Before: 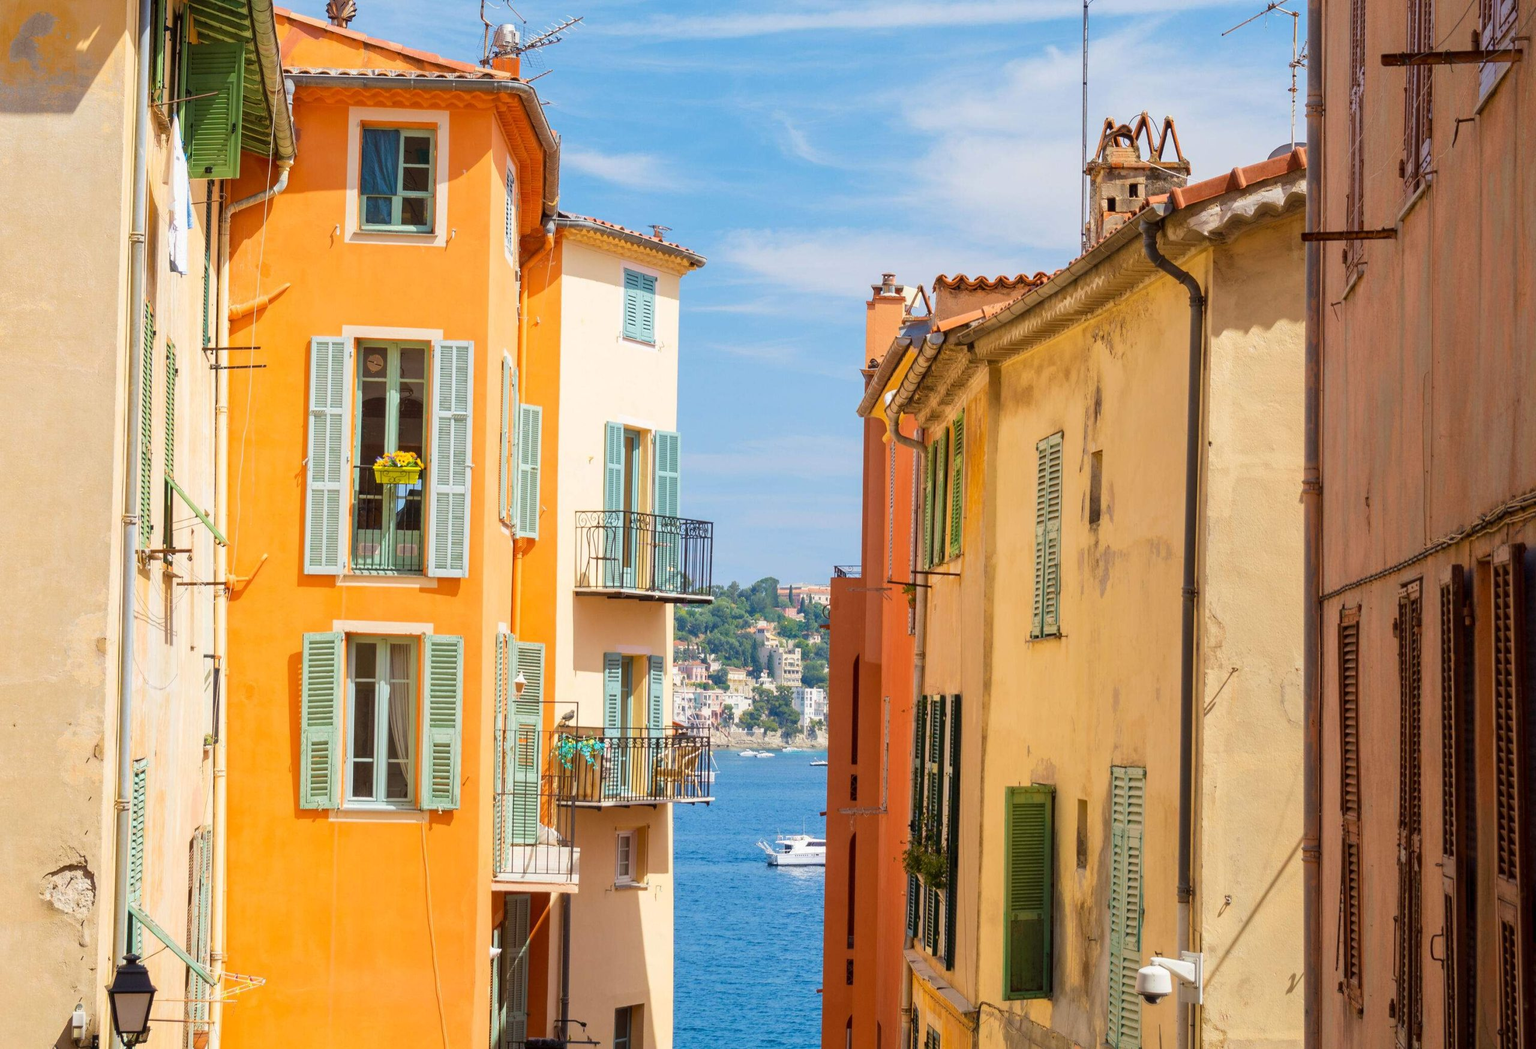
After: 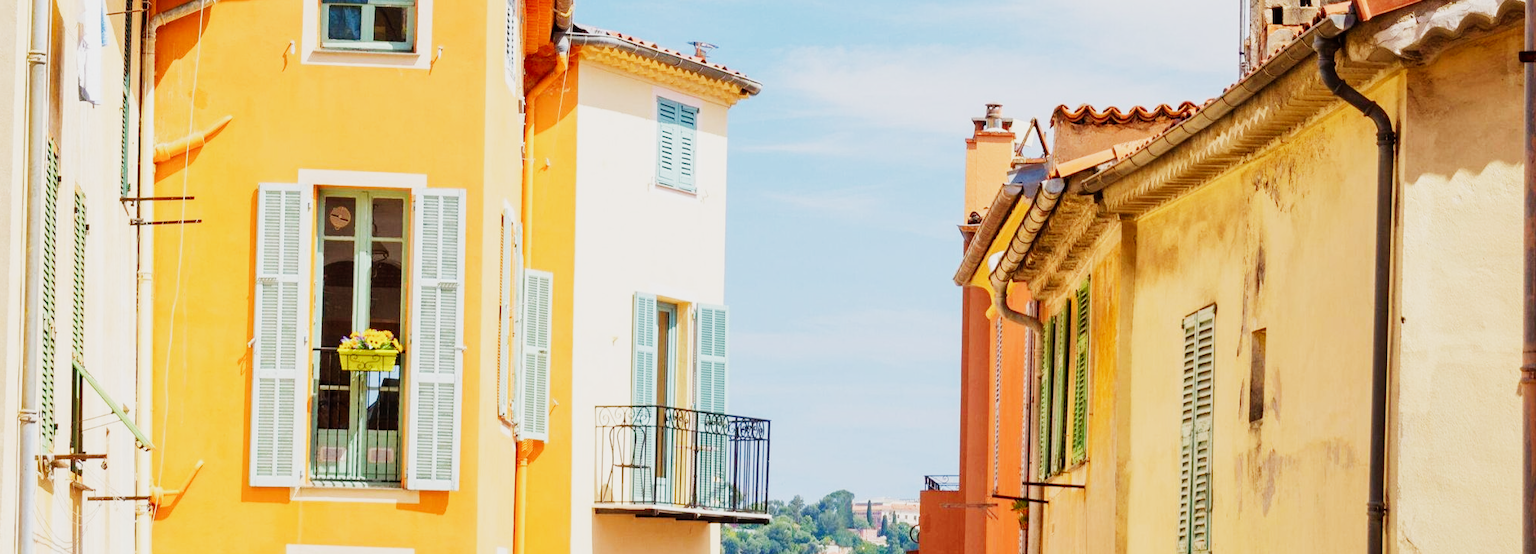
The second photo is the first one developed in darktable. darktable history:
sigmoid: contrast 1.7, skew -0.1, preserve hue 0%, red attenuation 0.1, red rotation 0.035, green attenuation 0.1, green rotation -0.017, blue attenuation 0.15, blue rotation -0.052, base primaries Rec2020
crop: left 7.036%, top 18.398%, right 14.379%, bottom 40.043%
exposure: black level correction 0, exposure 0.5 EV, compensate exposure bias true, compensate highlight preservation false
